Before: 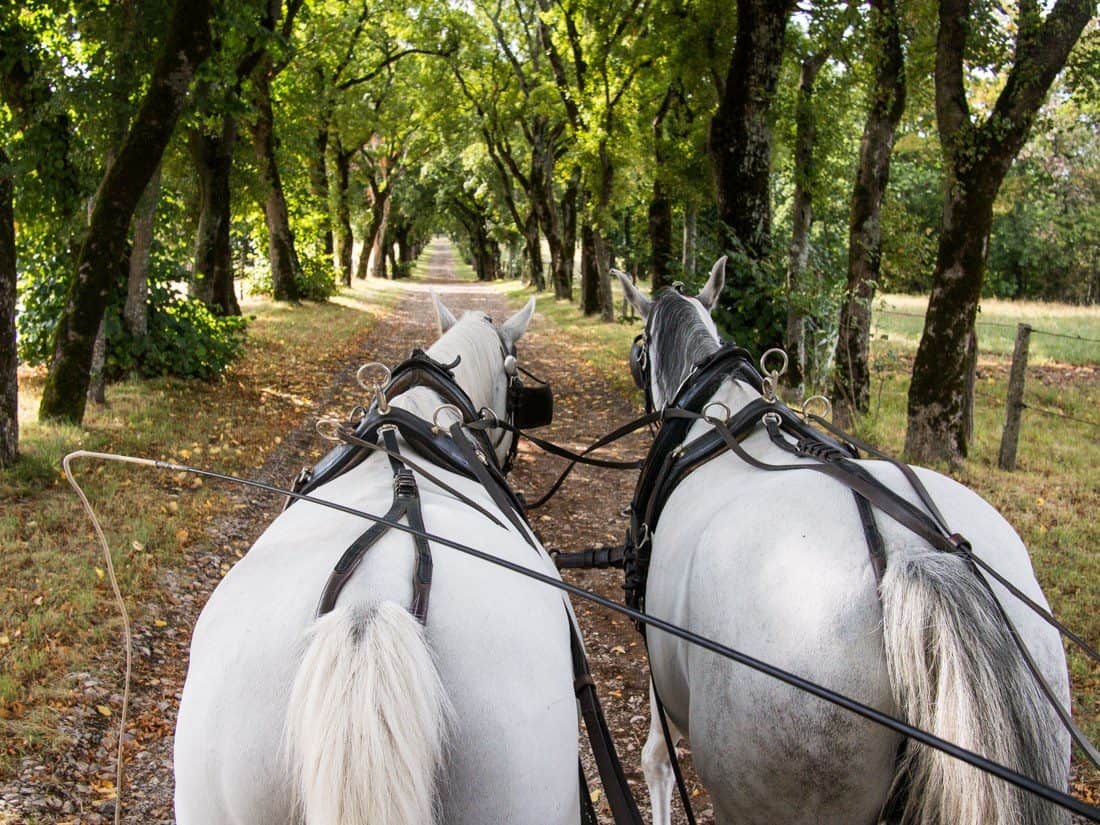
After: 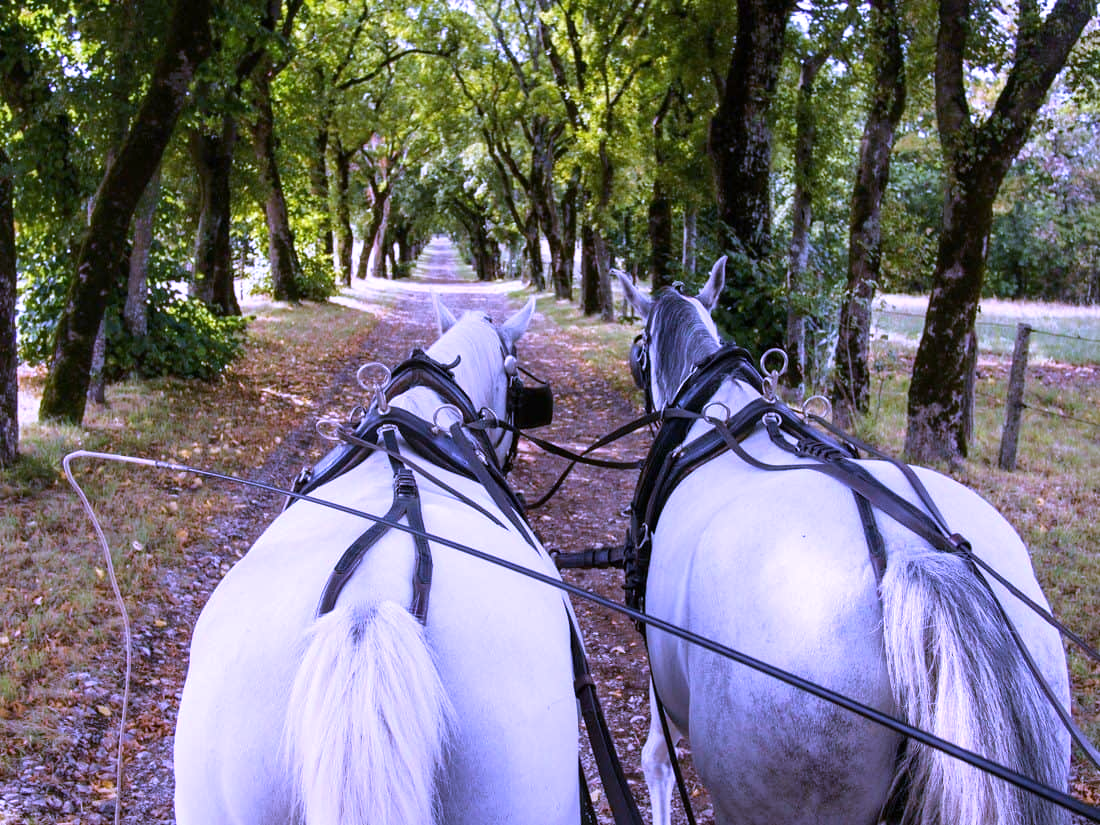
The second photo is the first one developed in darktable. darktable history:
white balance: red 0.98, blue 1.61
tone equalizer: -8 EV -1.84 EV, -7 EV -1.16 EV, -6 EV -1.62 EV, smoothing diameter 25%, edges refinement/feathering 10, preserve details guided filter
velvia: strength 15%
